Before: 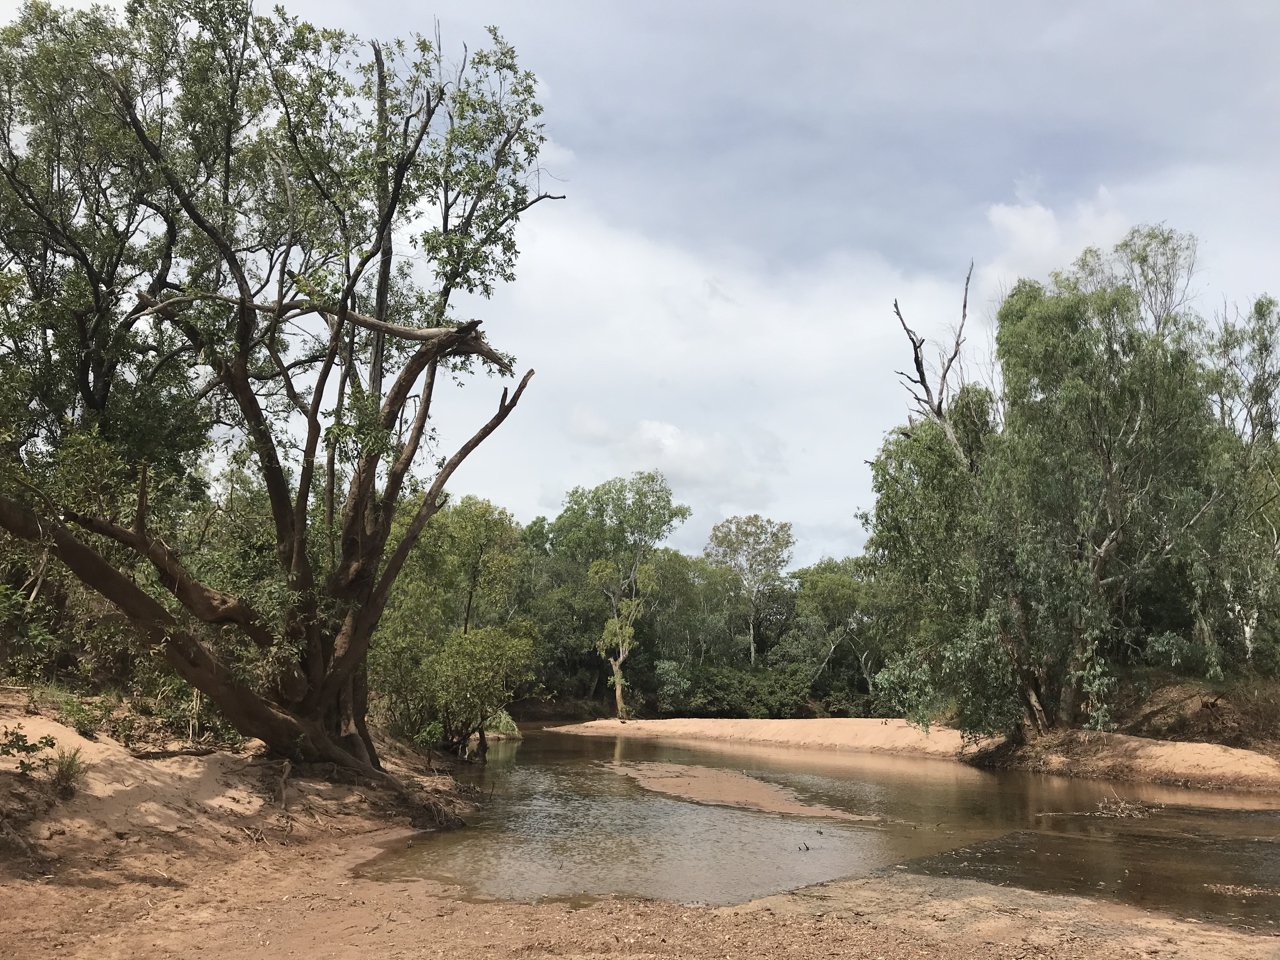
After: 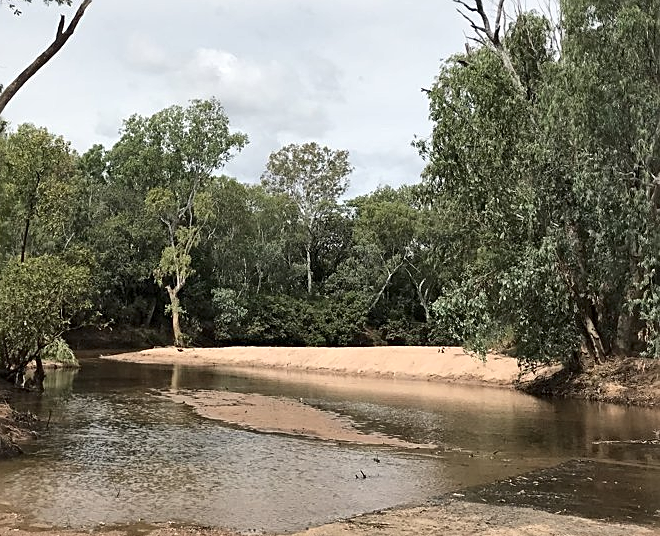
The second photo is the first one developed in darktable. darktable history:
crop: left 34.632%, top 38.825%, right 13.737%, bottom 5.338%
local contrast: mode bilateral grid, contrast 25, coarseness 60, detail 152%, midtone range 0.2
sharpen: on, module defaults
